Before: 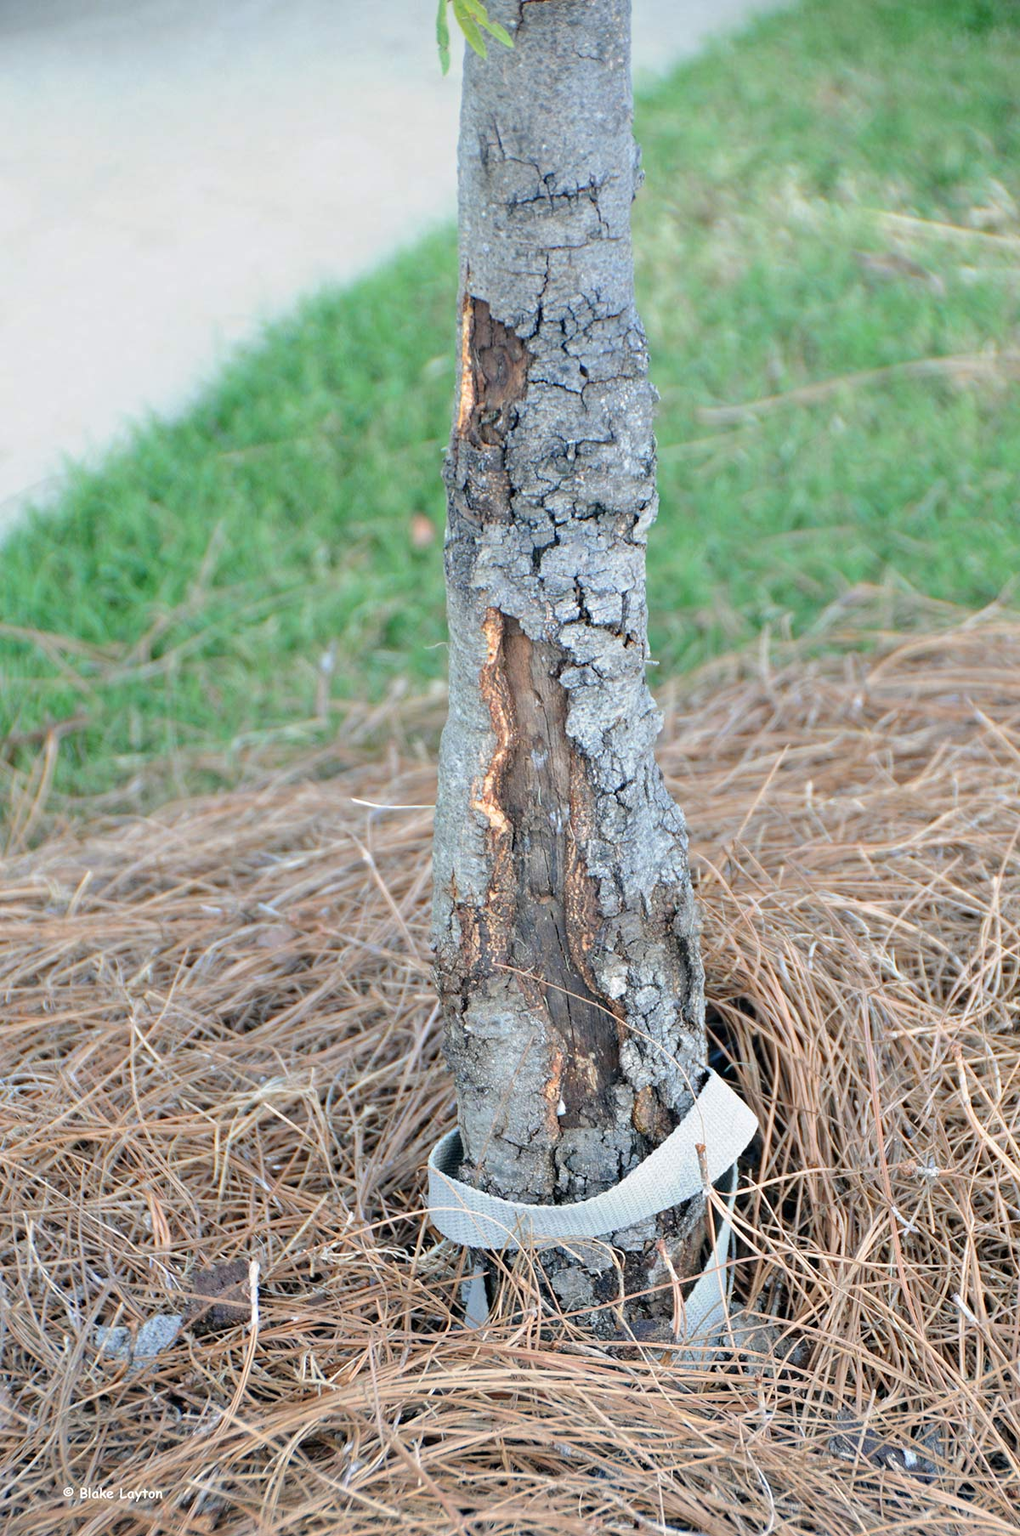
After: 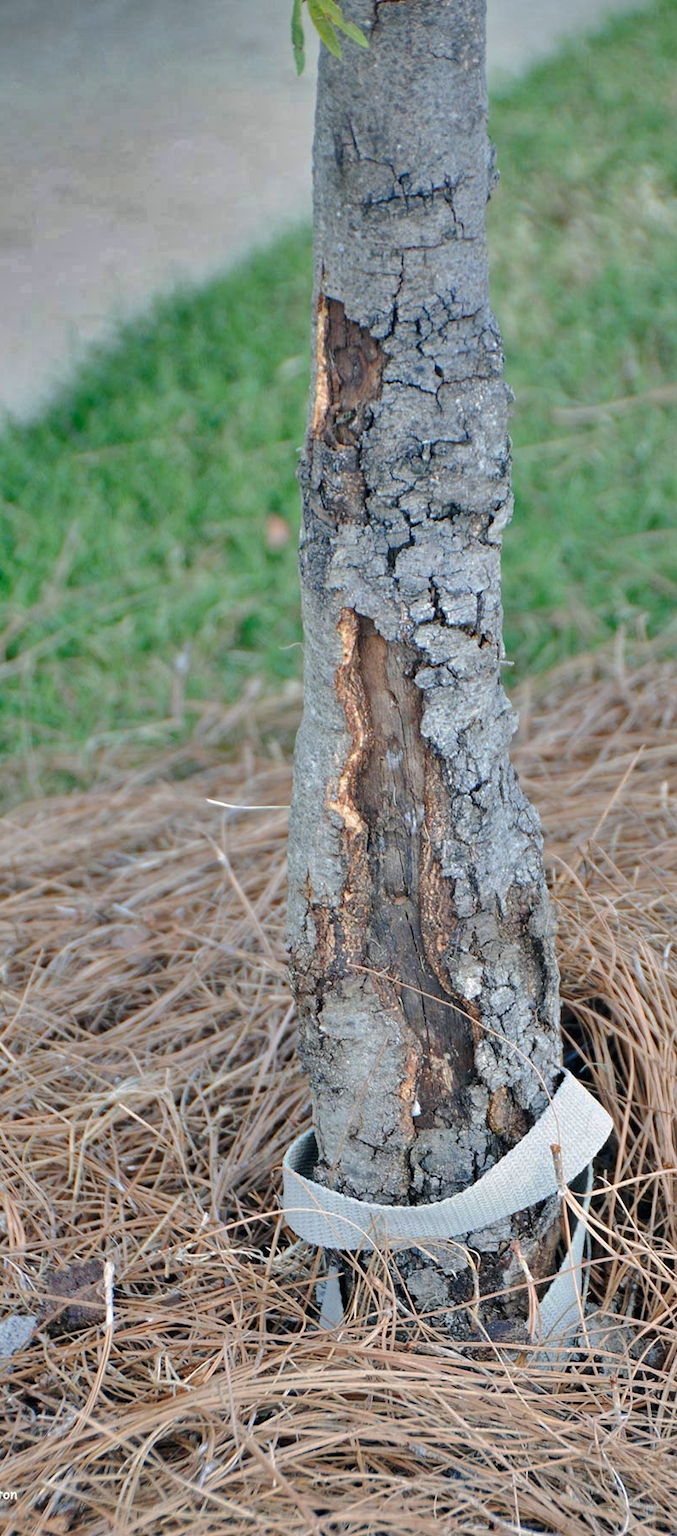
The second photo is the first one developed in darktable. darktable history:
shadows and highlights: shadows 24.33, highlights -78.89, soften with gaussian
tone curve: curves: ch0 [(0, 0) (0.003, 0.01) (0.011, 0.014) (0.025, 0.029) (0.044, 0.051) (0.069, 0.072) (0.1, 0.097) (0.136, 0.123) (0.177, 0.16) (0.224, 0.2) (0.277, 0.248) (0.335, 0.305) (0.399, 0.37) (0.468, 0.454) (0.543, 0.534) (0.623, 0.609) (0.709, 0.681) (0.801, 0.752) (0.898, 0.841) (1, 1)], preserve colors none
crop and rotate: left 14.305%, right 19.222%
